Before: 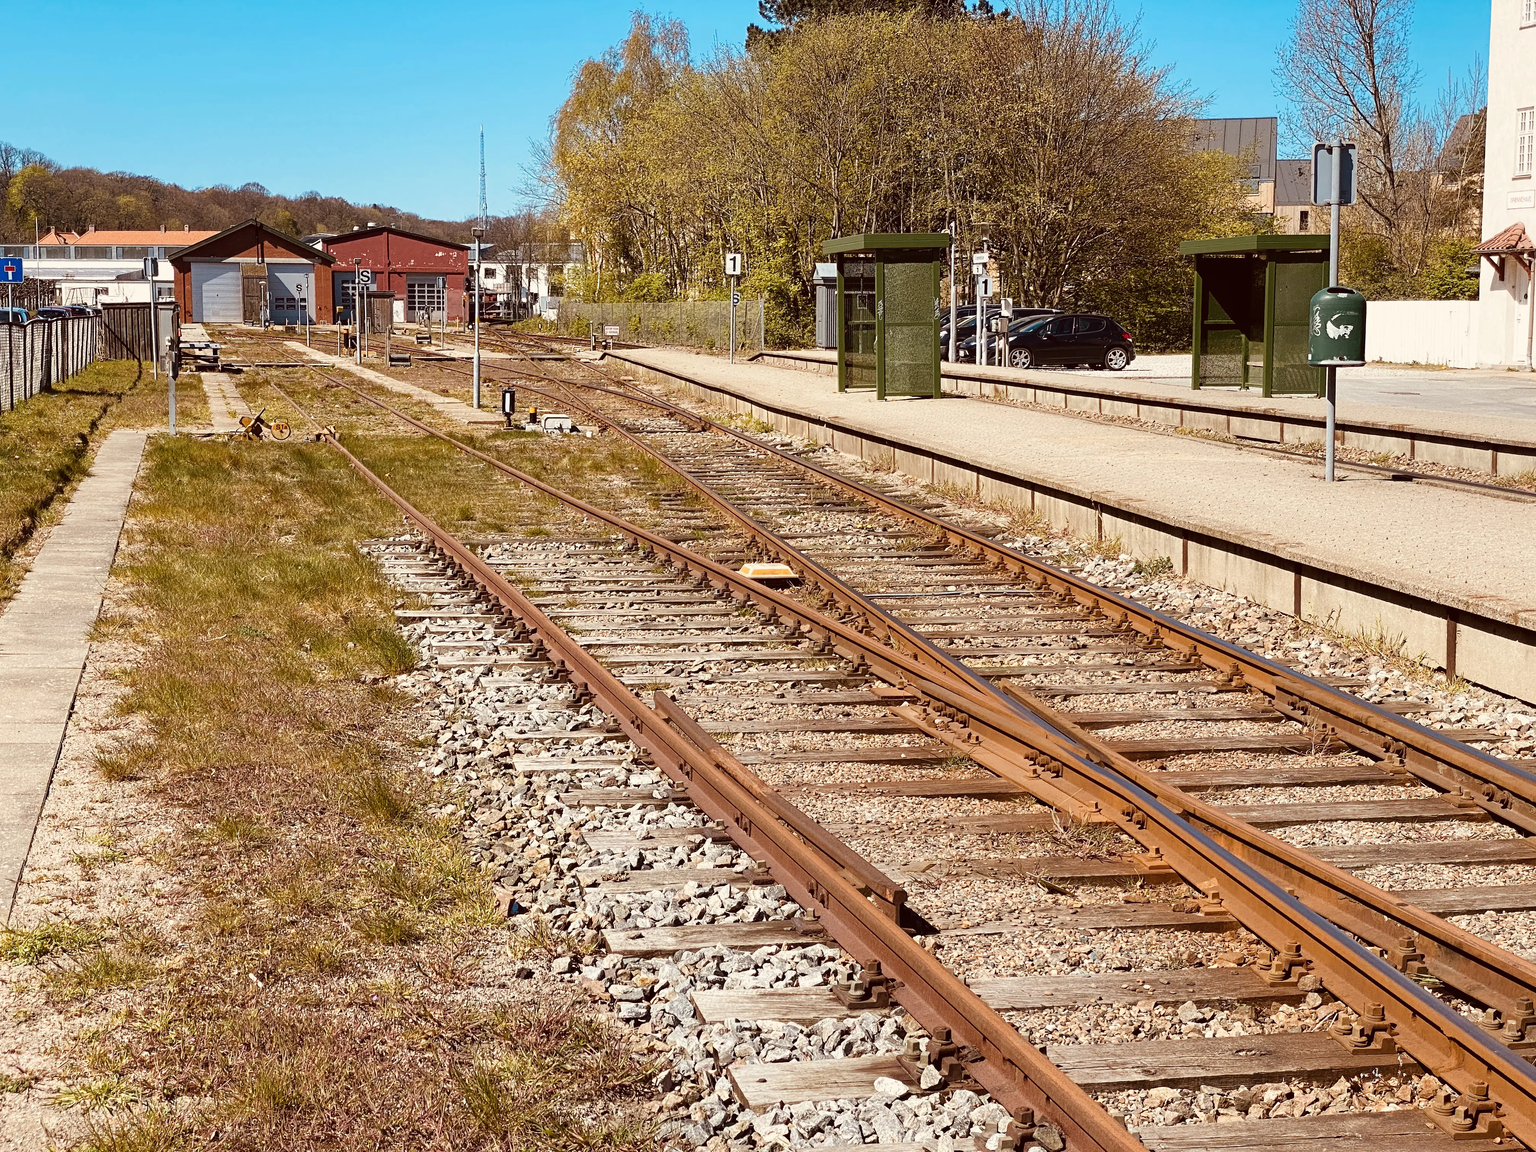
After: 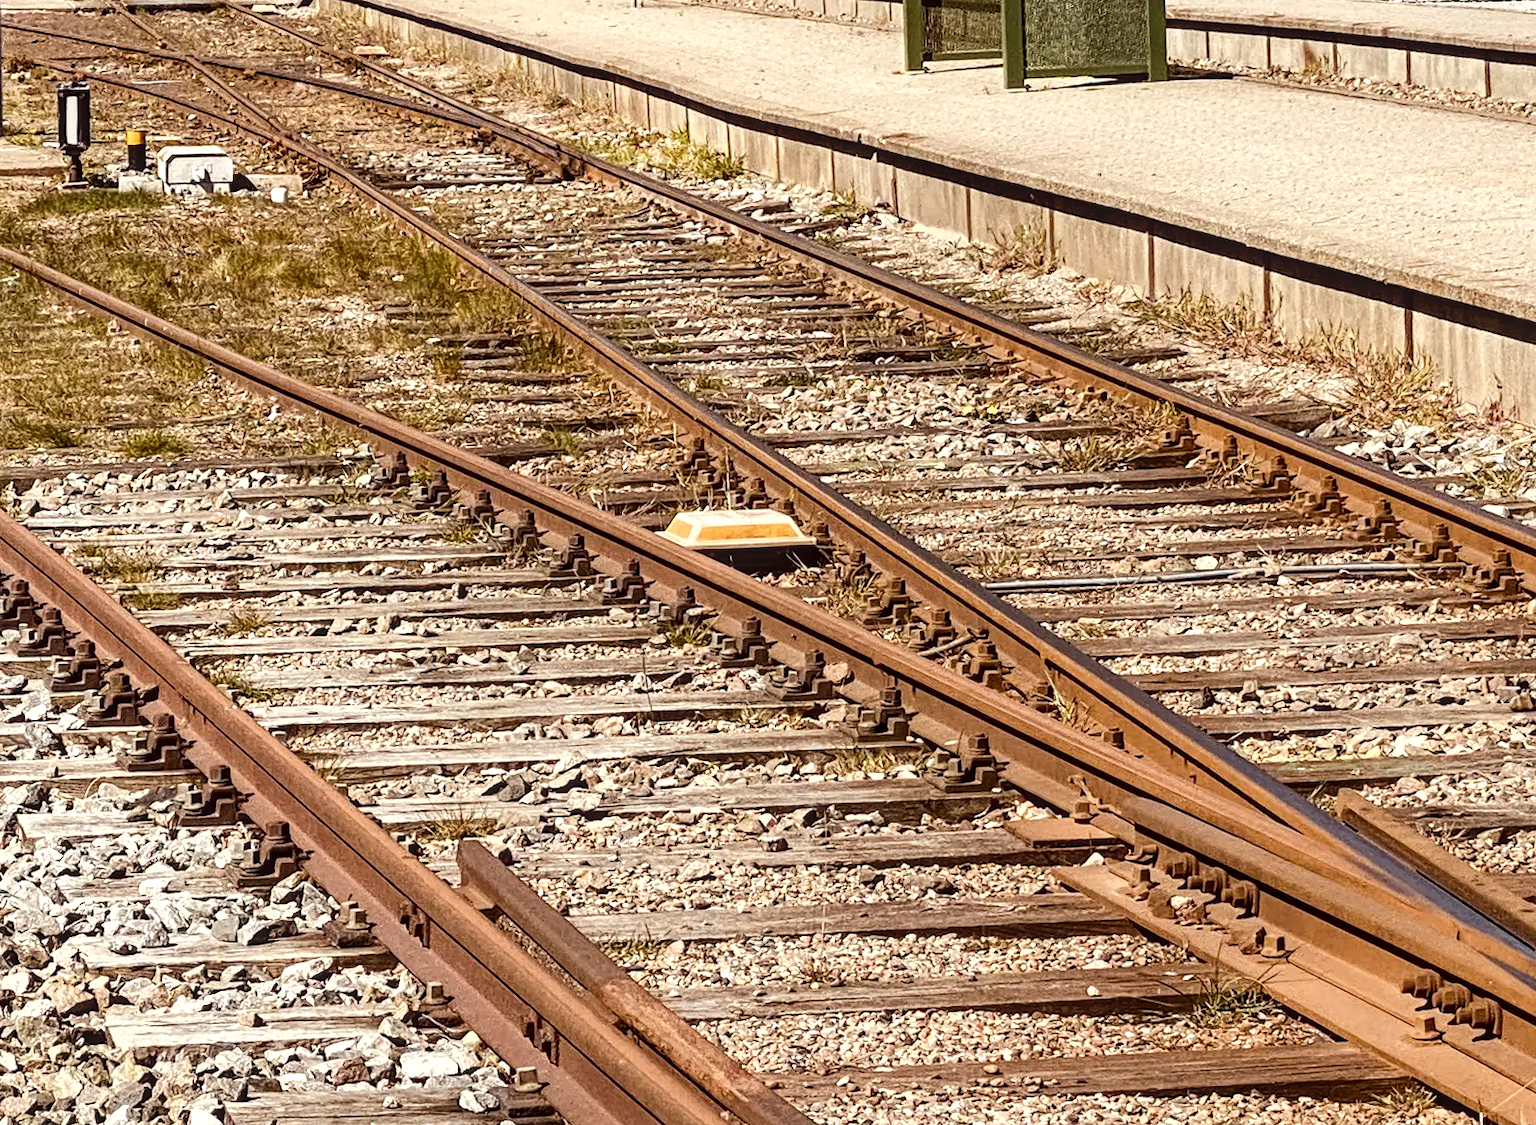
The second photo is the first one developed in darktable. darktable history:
crop: left 30%, top 30%, right 30%, bottom 30%
tone equalizer: -8 EV -0.417 EV, -7 EV -0.389 EV, -6 EV -0.333 EV, -5 EV -0.222 EV, -3 EV 0.222 EV, -2 EV 0.333 EV, -1 EV 0.389 EV, +0 EV 0.417 EV, edges refinement/feathering 500, mask exposure compensation -1.57 EV, preserve details no
rotate and perspective: rotation -1.32°, lens shift (horizontal) -0.031, crop left 0.015, crop right 0.985, crop top 0.047, crop bottom 0.982
local contrast: on, module defaults
exposure: exposure -0.157 EV, compensate highlight preservation false
